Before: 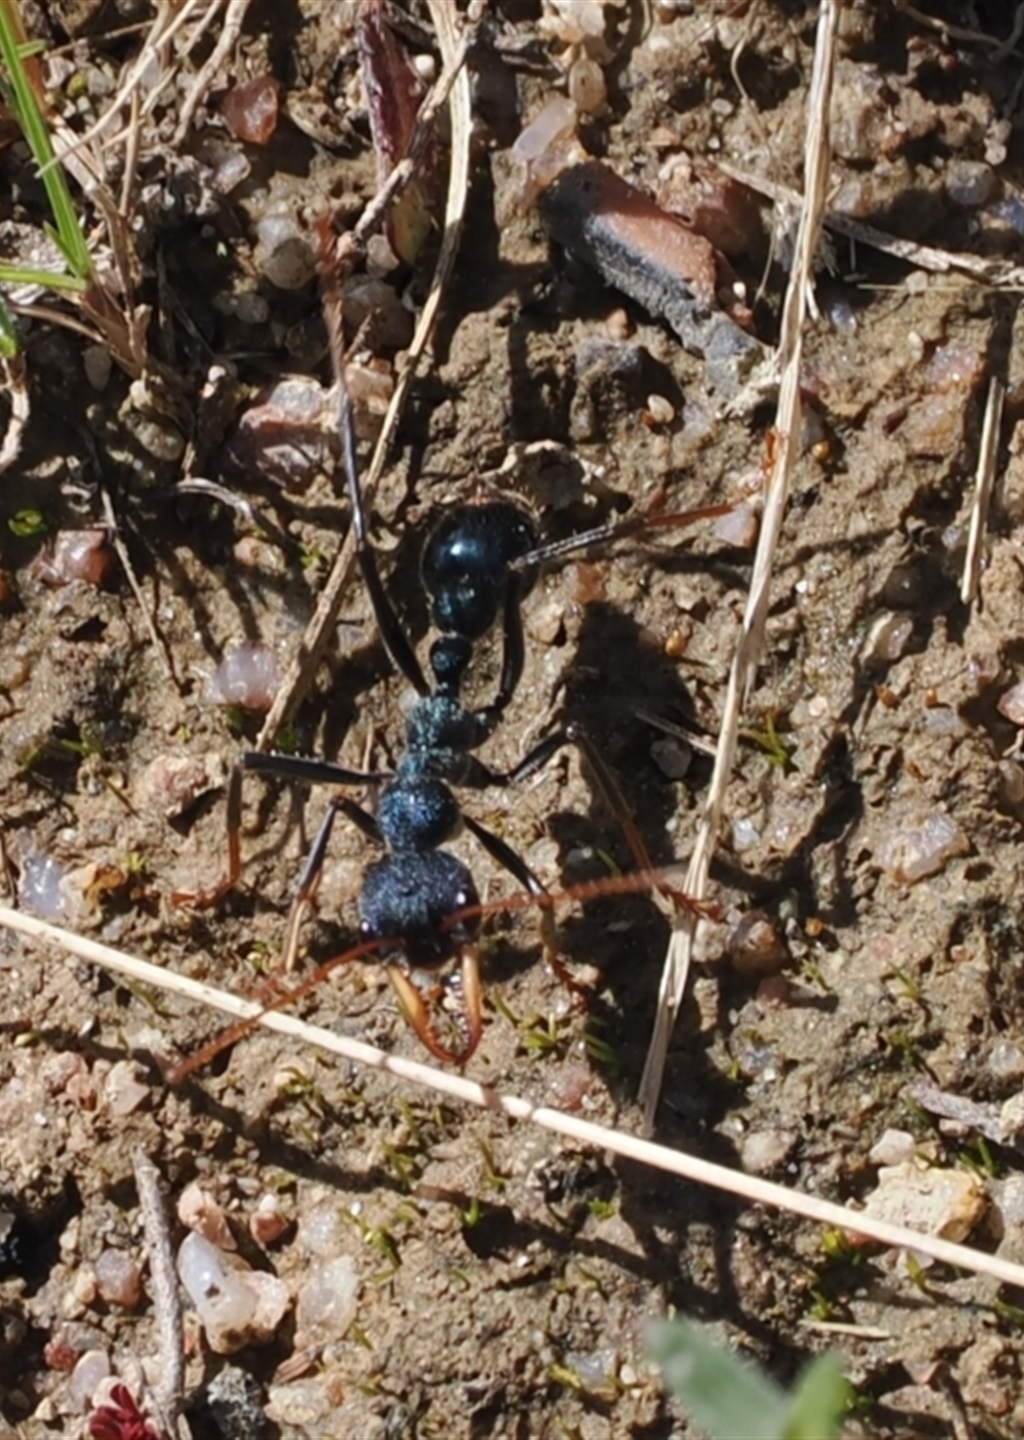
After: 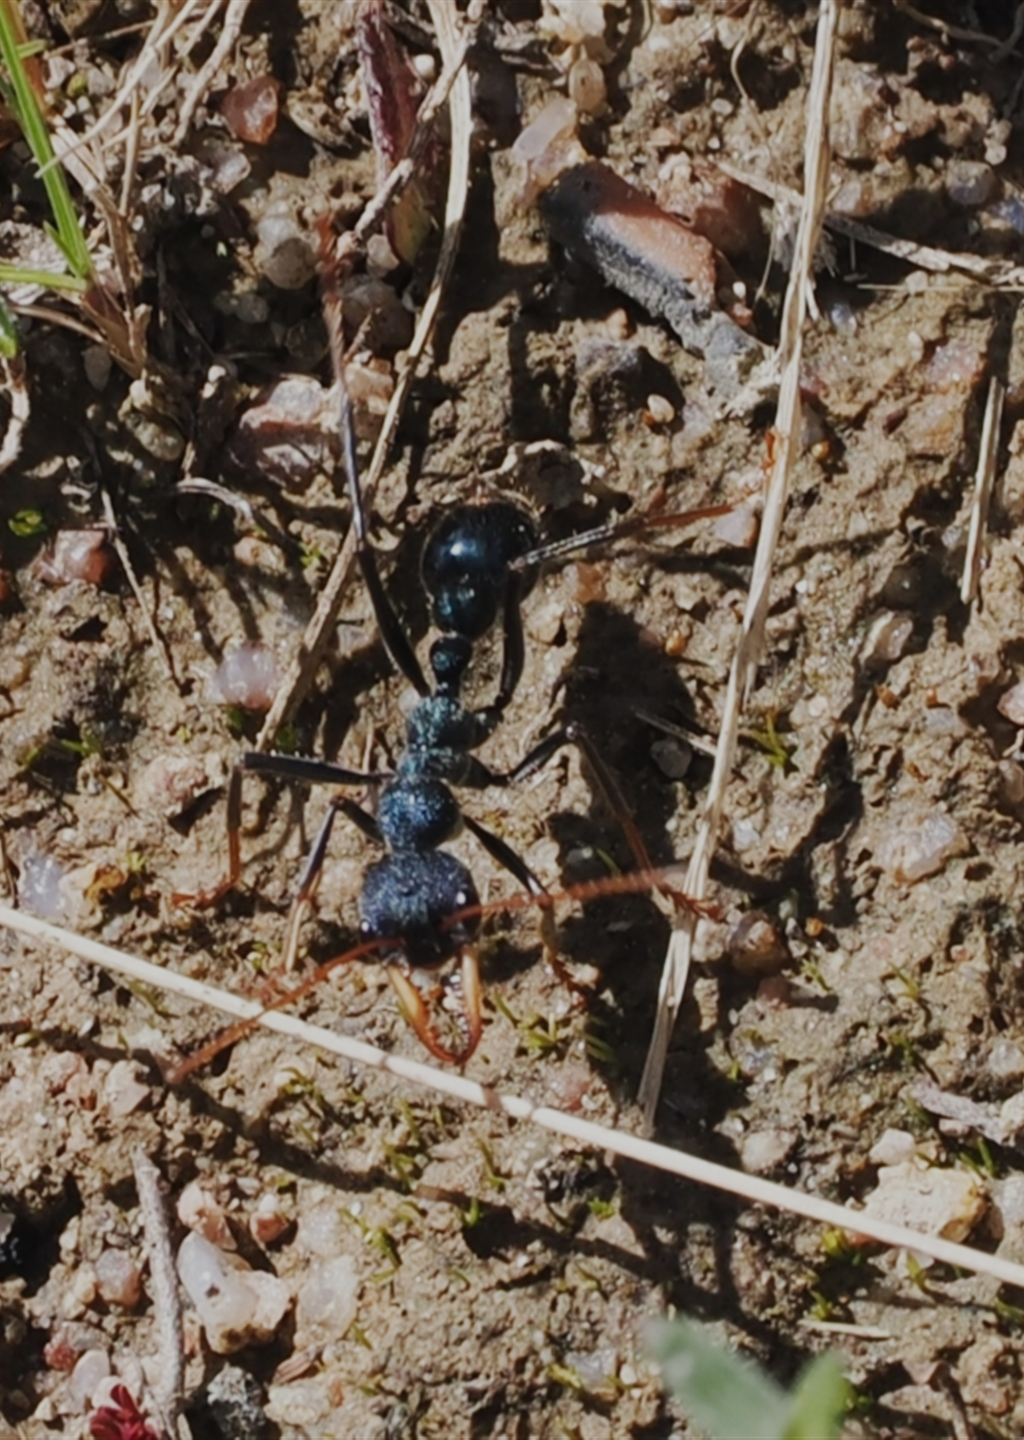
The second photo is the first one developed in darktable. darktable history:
filmic rgb: black relative exposure -16 EV, white relative exposure 4.96 EV, hardness 6.25, preserve chrominance no, color science v5 (2021), contrast in shadows safe, contrast in highlights safe
